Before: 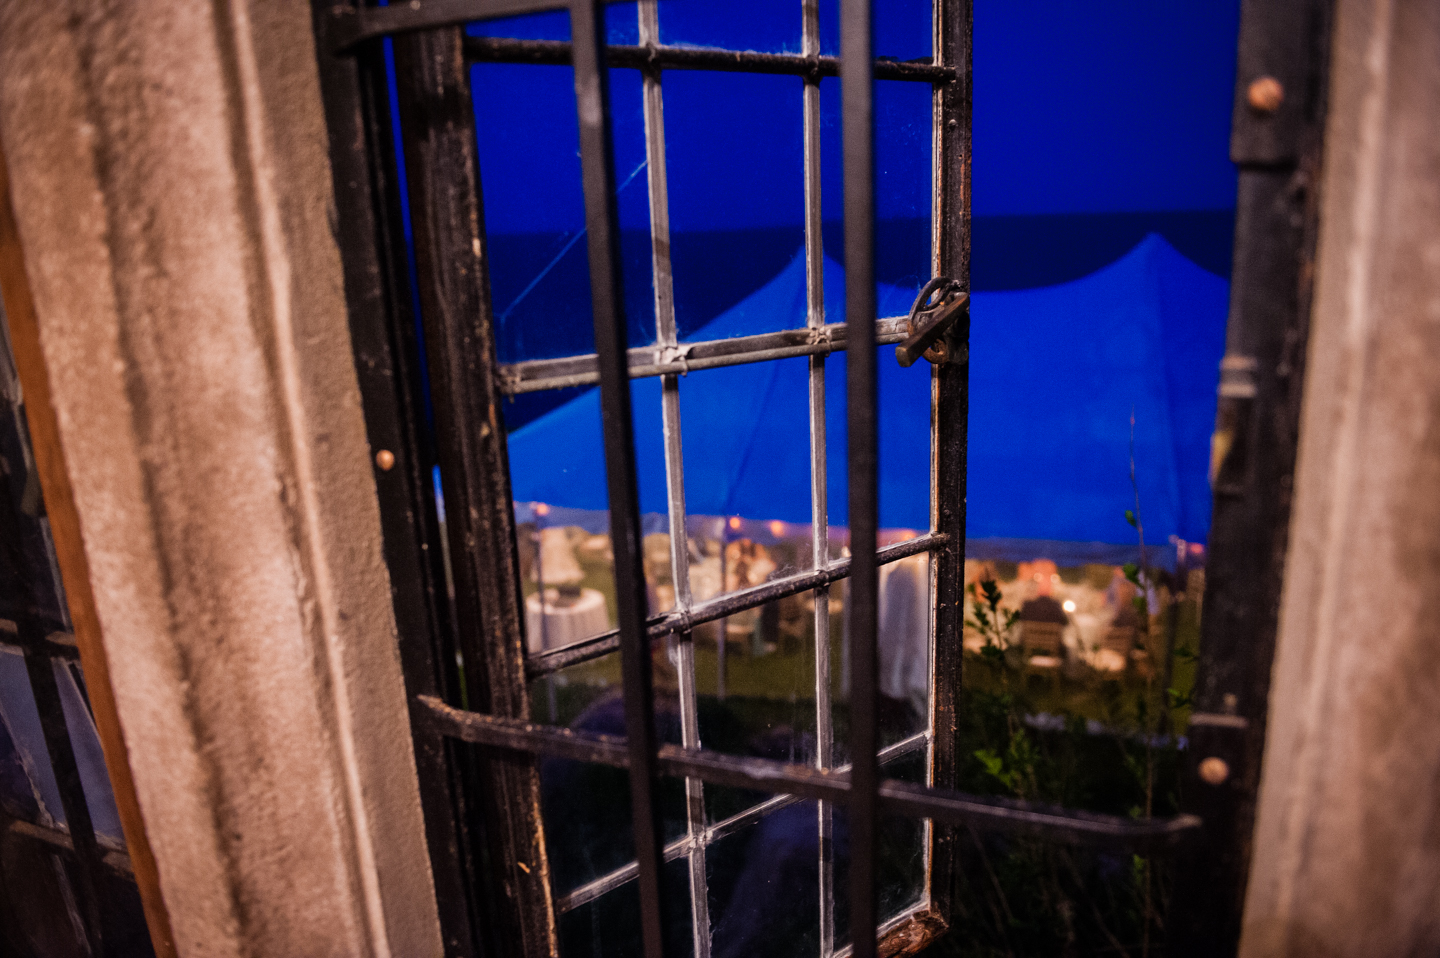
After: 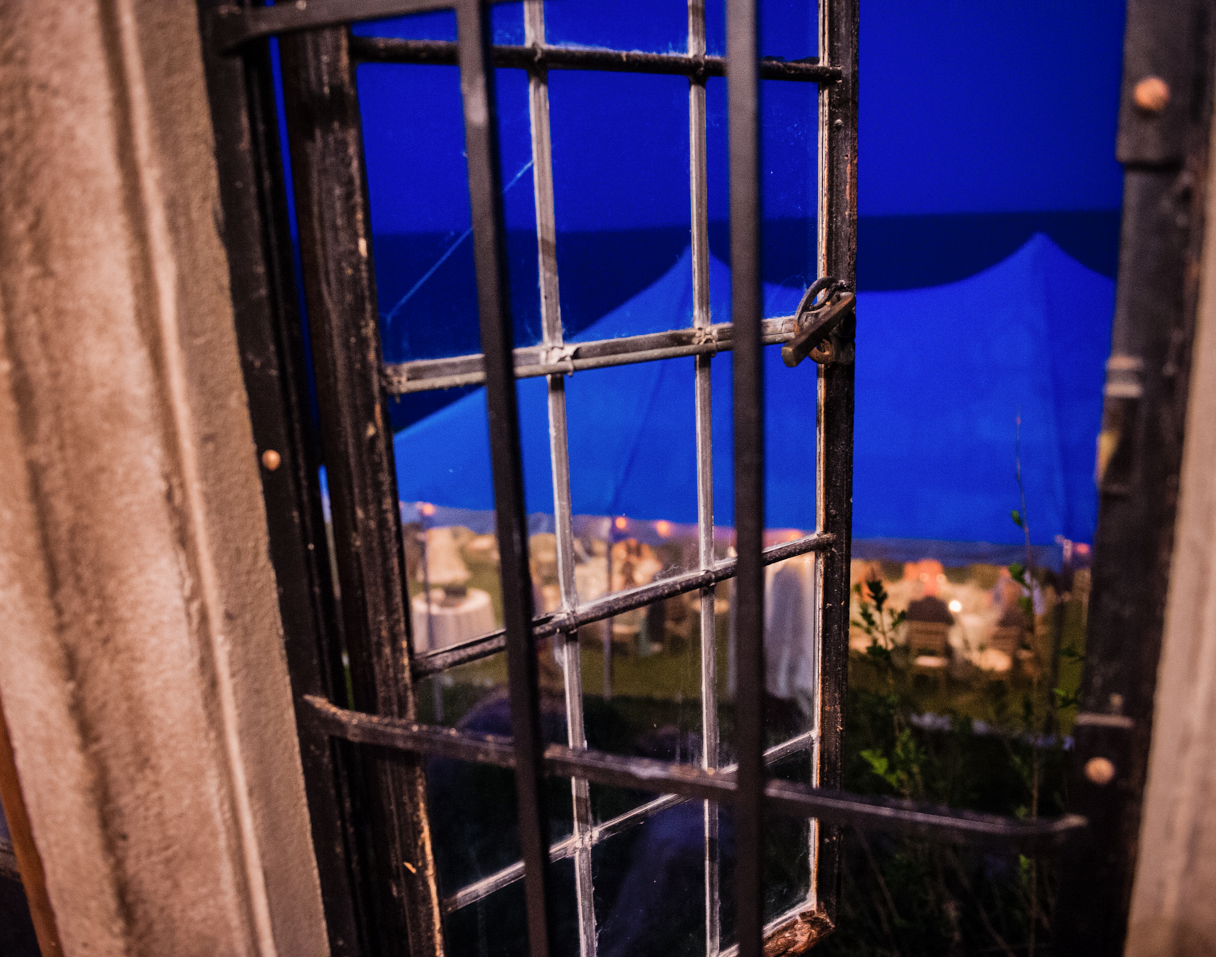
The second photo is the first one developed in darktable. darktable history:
shadows and highlights: shadows 37.17, highlights -27.87, soften with gaussian
crop: left 7.968%, right 7.532%
